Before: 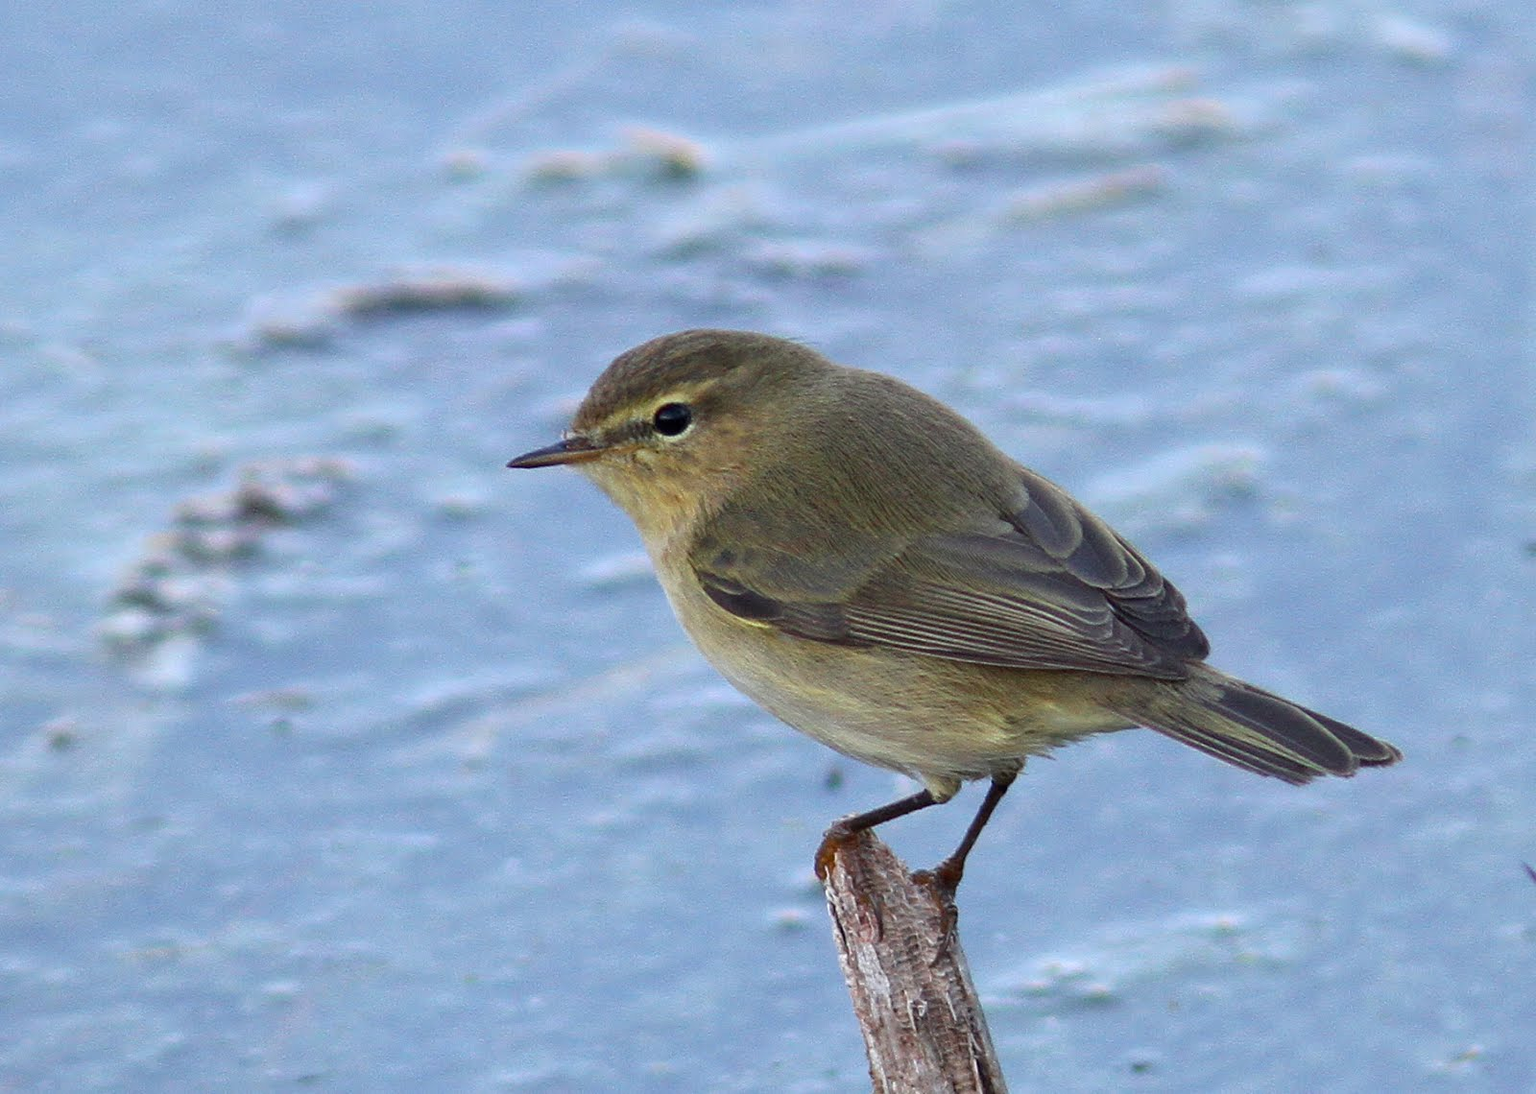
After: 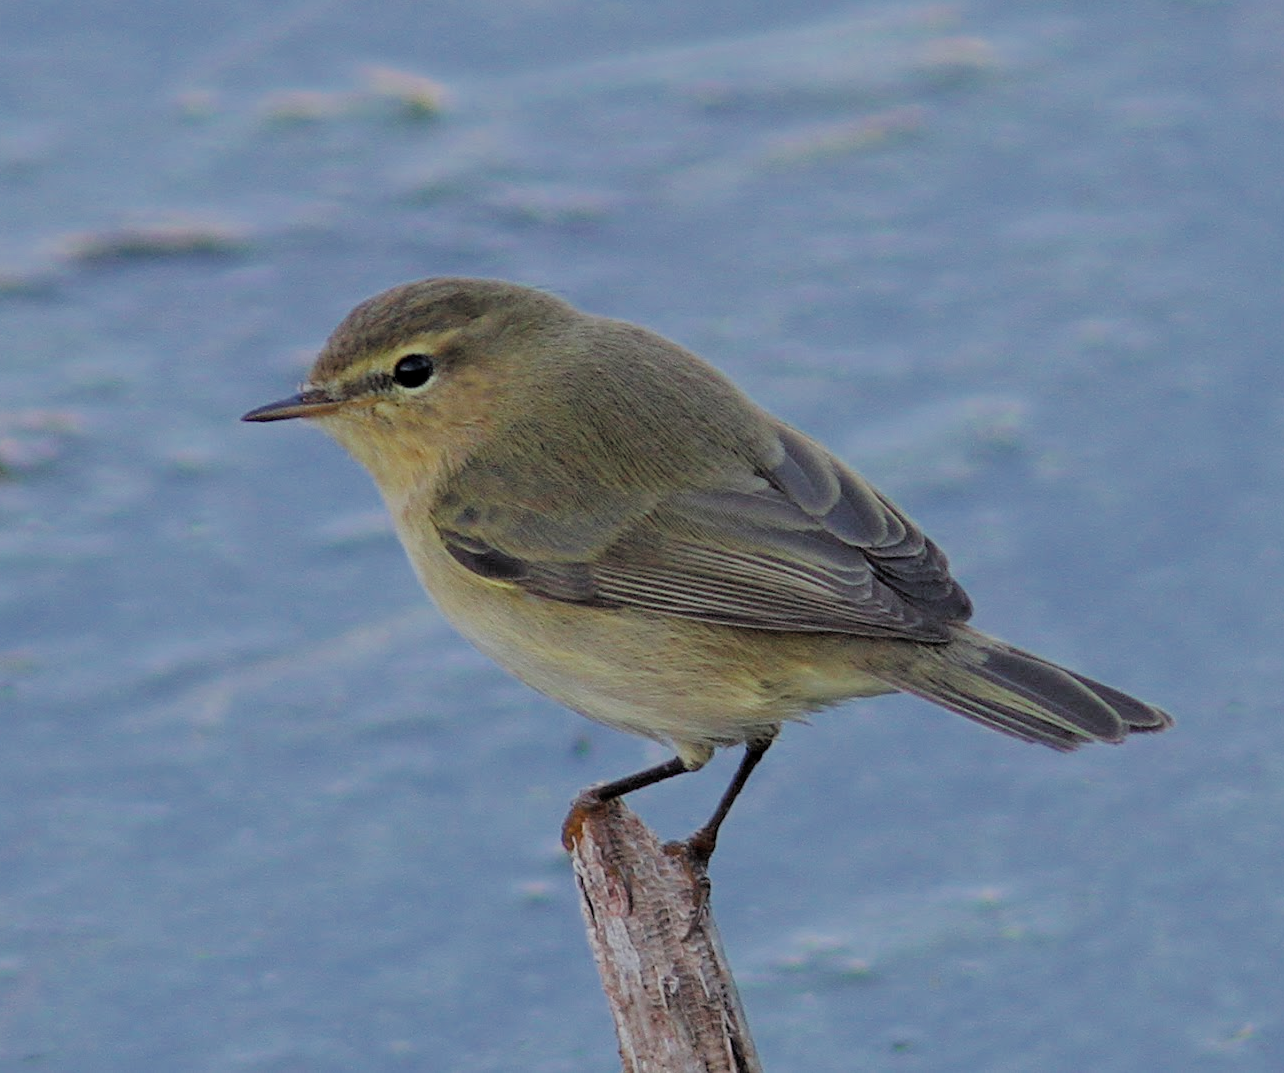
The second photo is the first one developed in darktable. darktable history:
crop and rotate: left 17.994%, top 5.836%, right 1.72%
filmic rgb: middle gray luminance 3.53%, black relative exposure -5.96 EV, white relative exposure 6.33 EV, dynamic range scaling 21.81%, target black luminance 0%, hardness 2.31, latitude 46.34%, contrast 0.782, highlights saturation mix 99.42%, shadows ↔ highlights balance 0.095%
